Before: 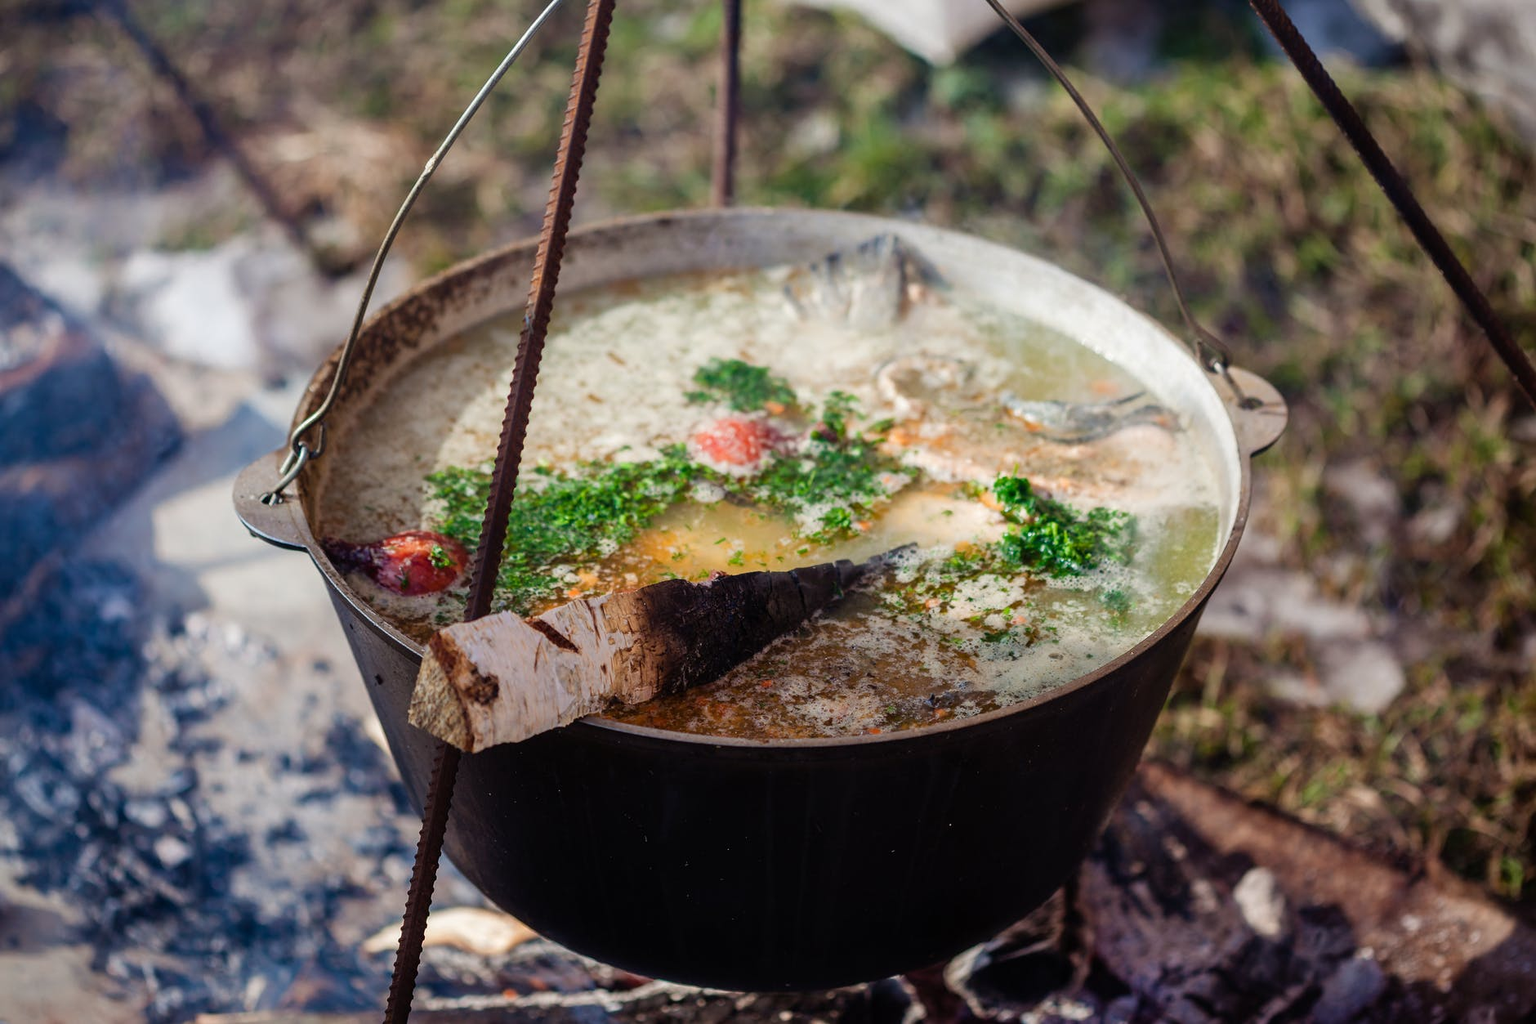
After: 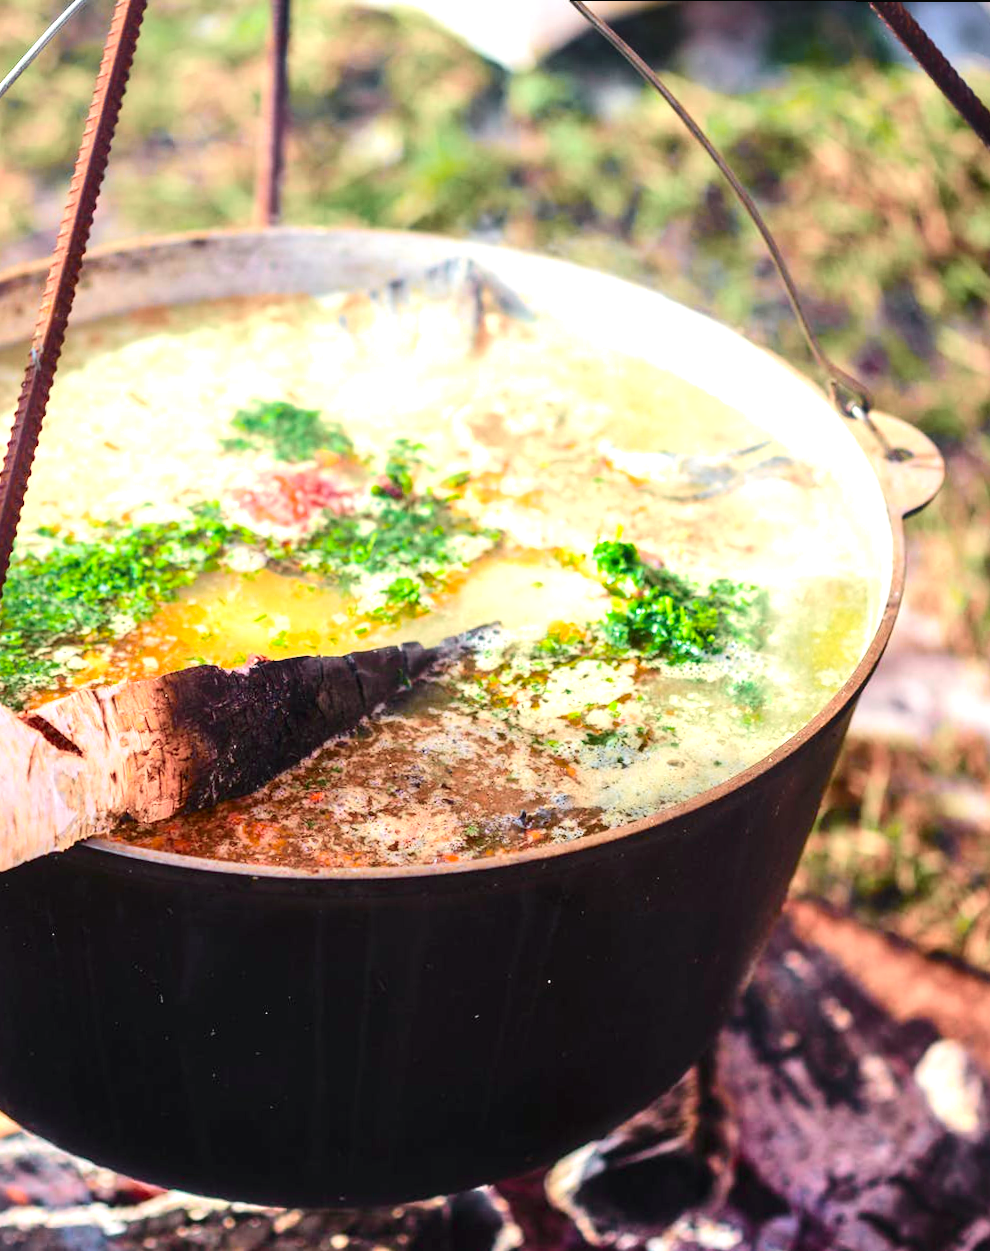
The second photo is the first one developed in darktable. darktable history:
exposure: black level correction 0, exposure 1.741 EV, compensate exposure bias true, compensate highlight preservation false
tone curve: curves: ch0 [(0, 0.018) (0.036, 0.038) (0.15, 0.131) (0.27, 0.247) (0.545, 0.561) (0.761, 0.761) (1, 0.919)]; ch1 [(0, 0) (0.179, 0.173) (0.322, 0.32) (0.429, 0.431) (0.502, 0.5) (0.519, 0.522) (0.562, 0.588) (0.625, 0.67) (0.711, 0.745) (1, 1)]; ch2 [(0, 0) (0.29, 0.295) (0.404, 0.436) (0.497, 0.499) (0.521, 0.523) (0.561, 0.605) (0.657, 0.655) (0.712, 0.764) (1, 1)], color space Lab, independent channels, preserve colors none
crop: left 31.458%, top 0%, right 11.876%
rotate and perspective: rotation 0.215°, lens shift (vertical) -0.139, crop left 0.069, crop right 0.939, crop top 0.002, crop bottom 0.996
